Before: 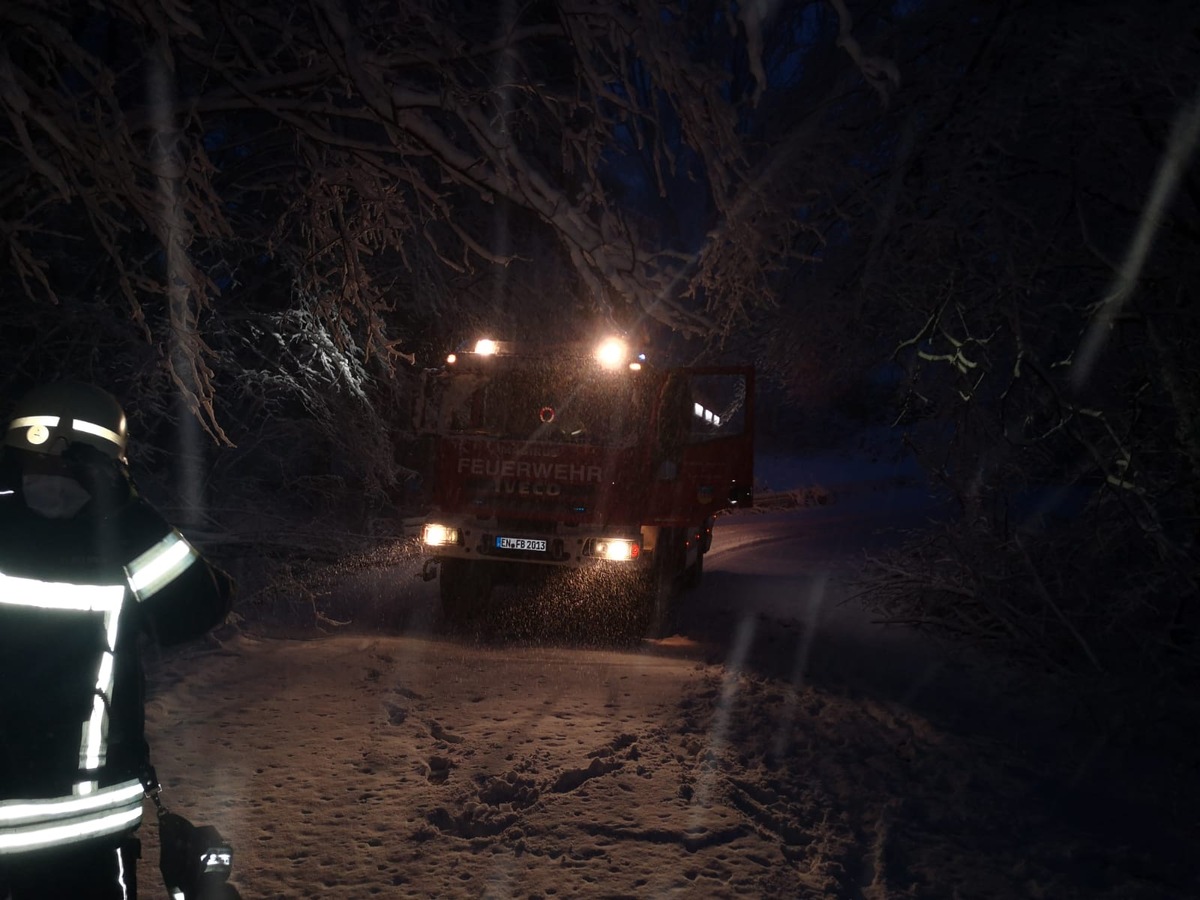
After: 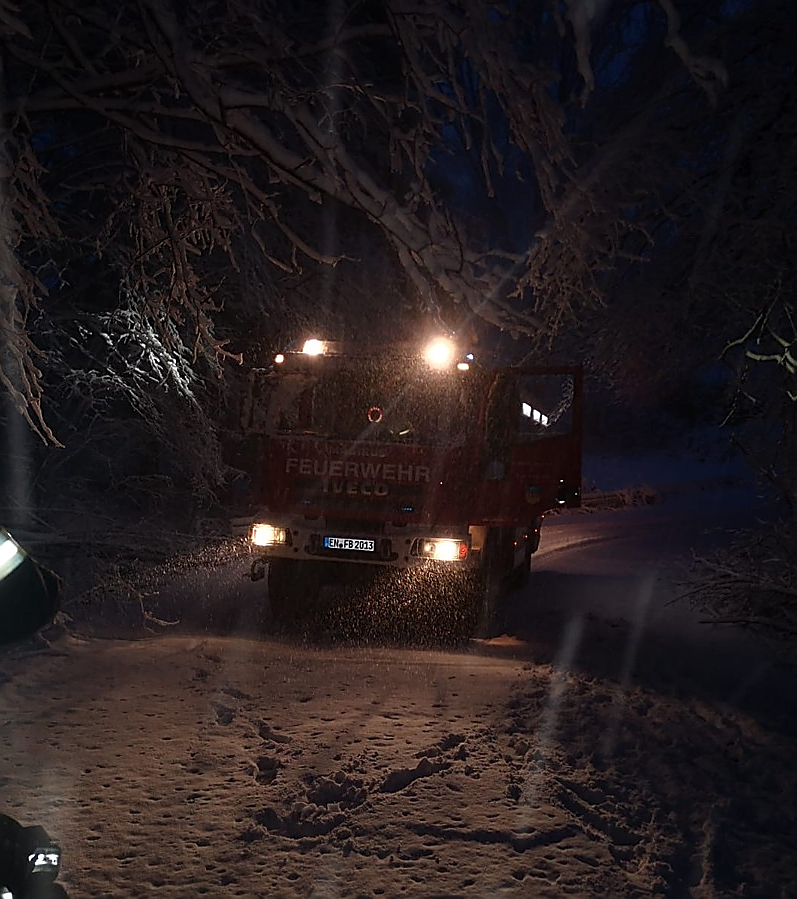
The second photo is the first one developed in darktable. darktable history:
sharpen: radius 1.352, amount 1.264, threshold 0.7
crop and rotate: left 14.336%, right 19.184%
